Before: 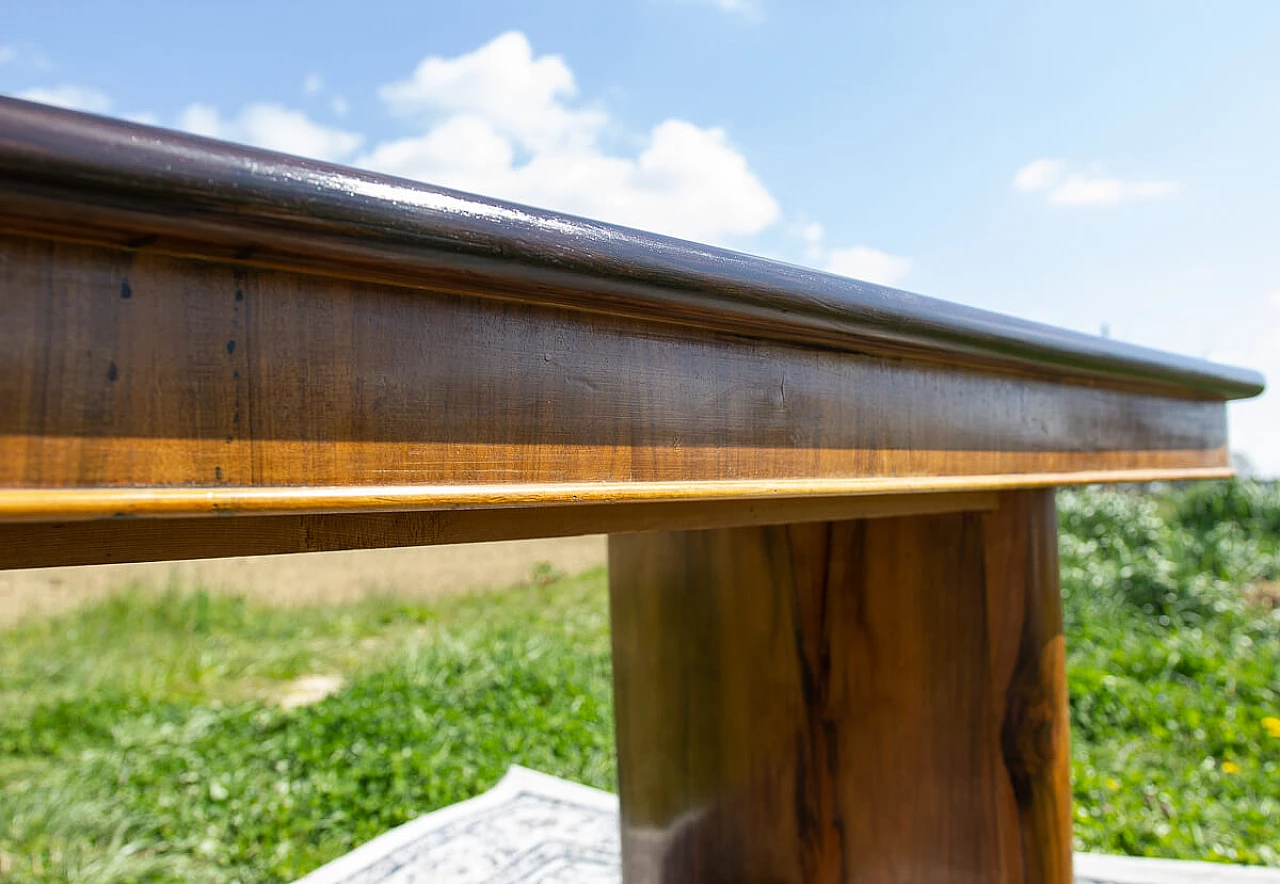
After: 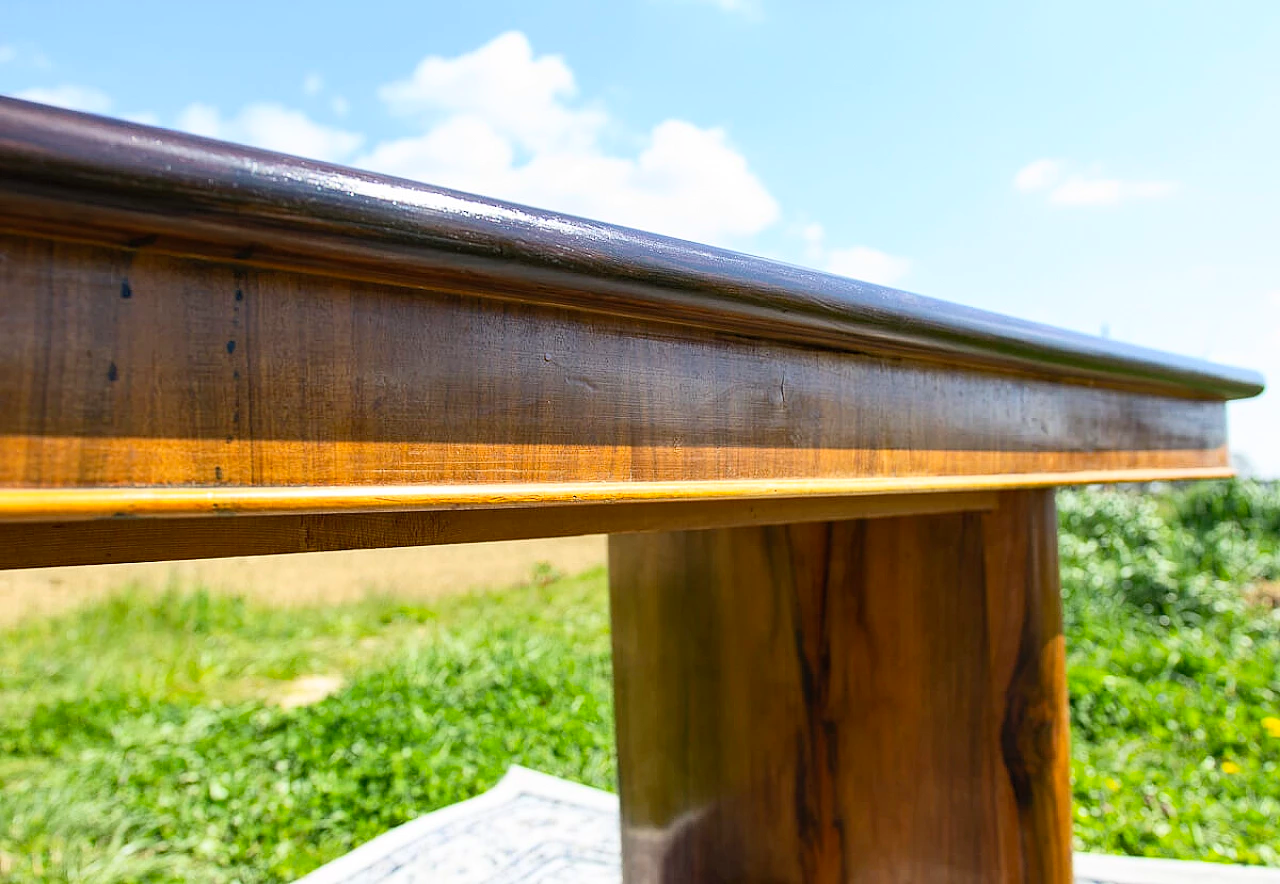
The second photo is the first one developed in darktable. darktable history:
contrast brightness saturation: contrast 0.203, brightness 0.16, saturation 0.216
haze removal: compatibility mode true, adaptive false
